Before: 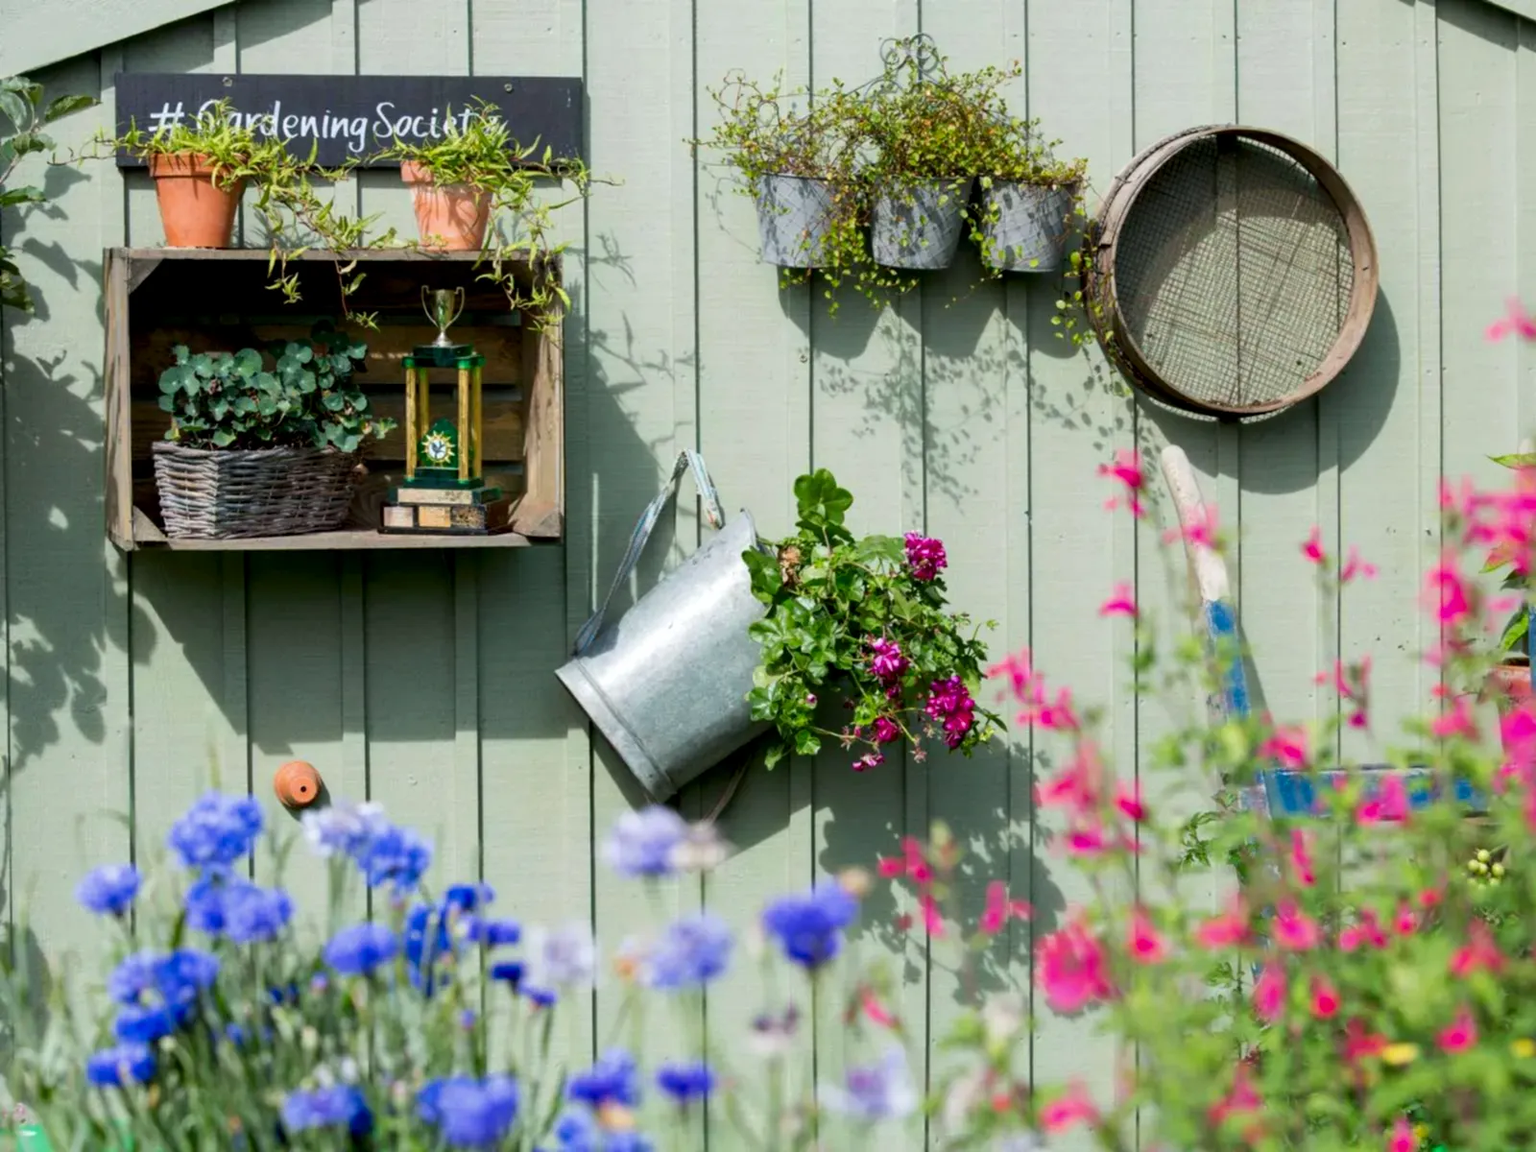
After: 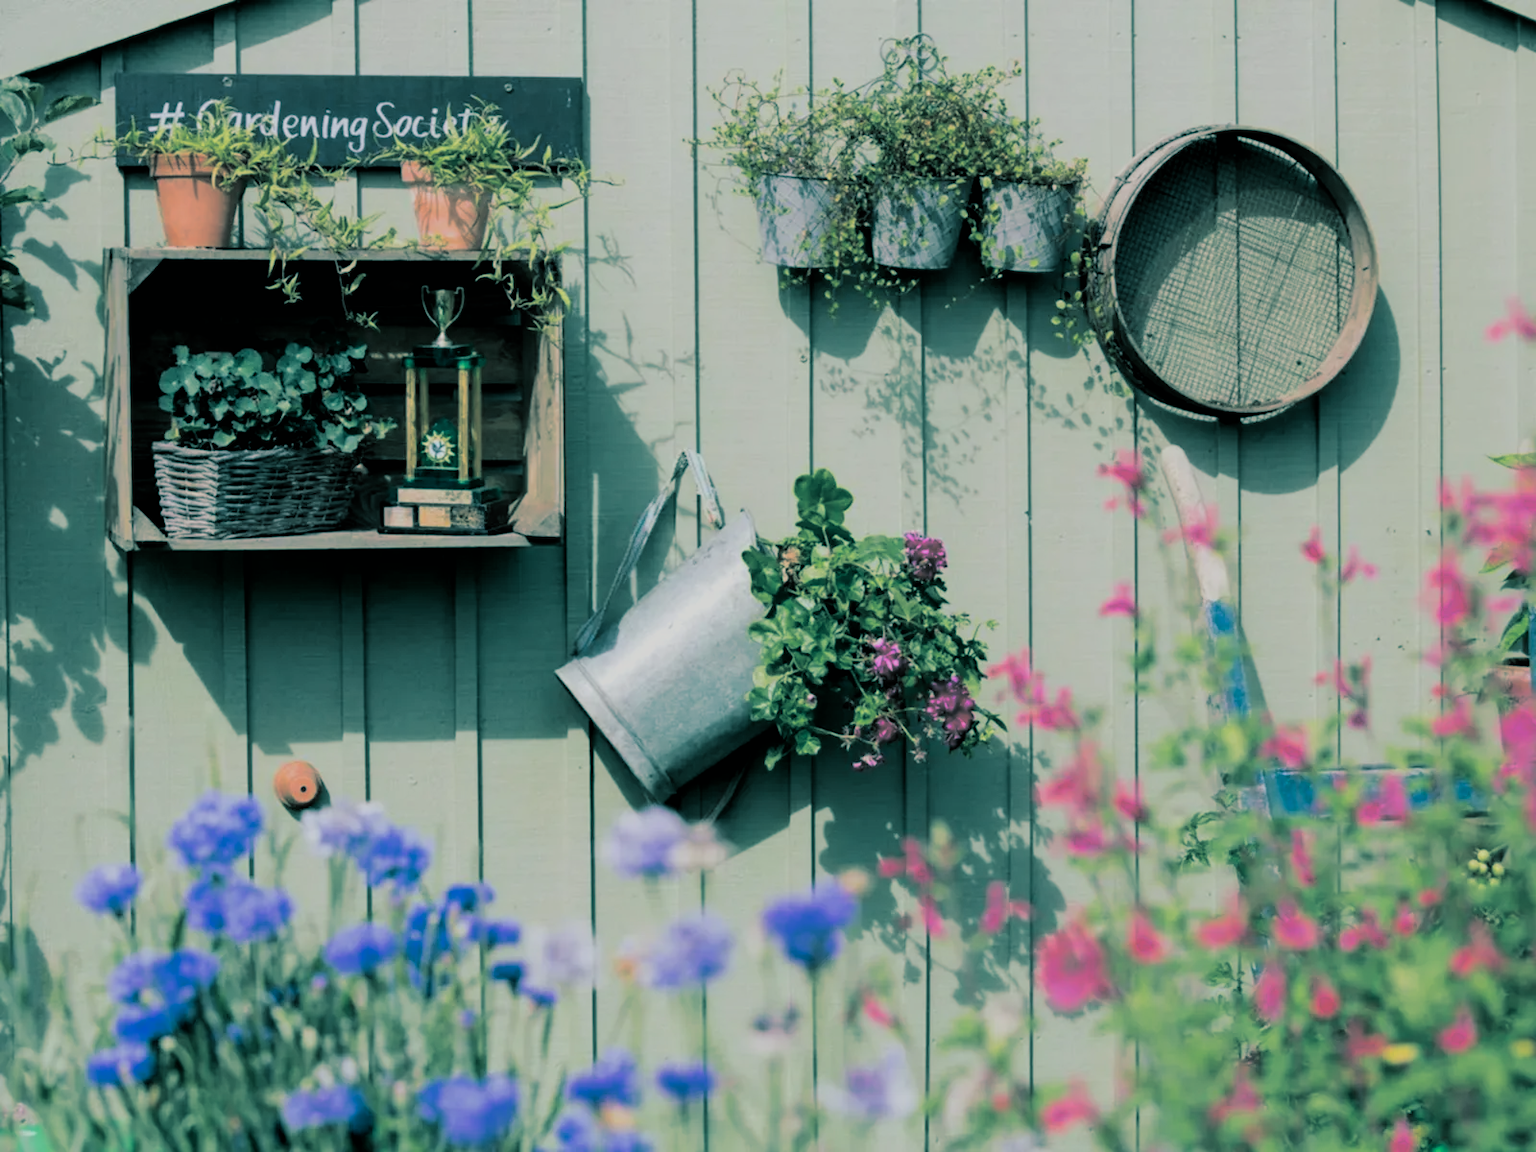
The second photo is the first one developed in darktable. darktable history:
filmic rgb: black relative exposure -7.65 EV, white relative exposure 4.56 EV, hardness 3.61
split-toning: shadows › hue 186.43°, highlights › hue 49.29°, compress 30.29%
